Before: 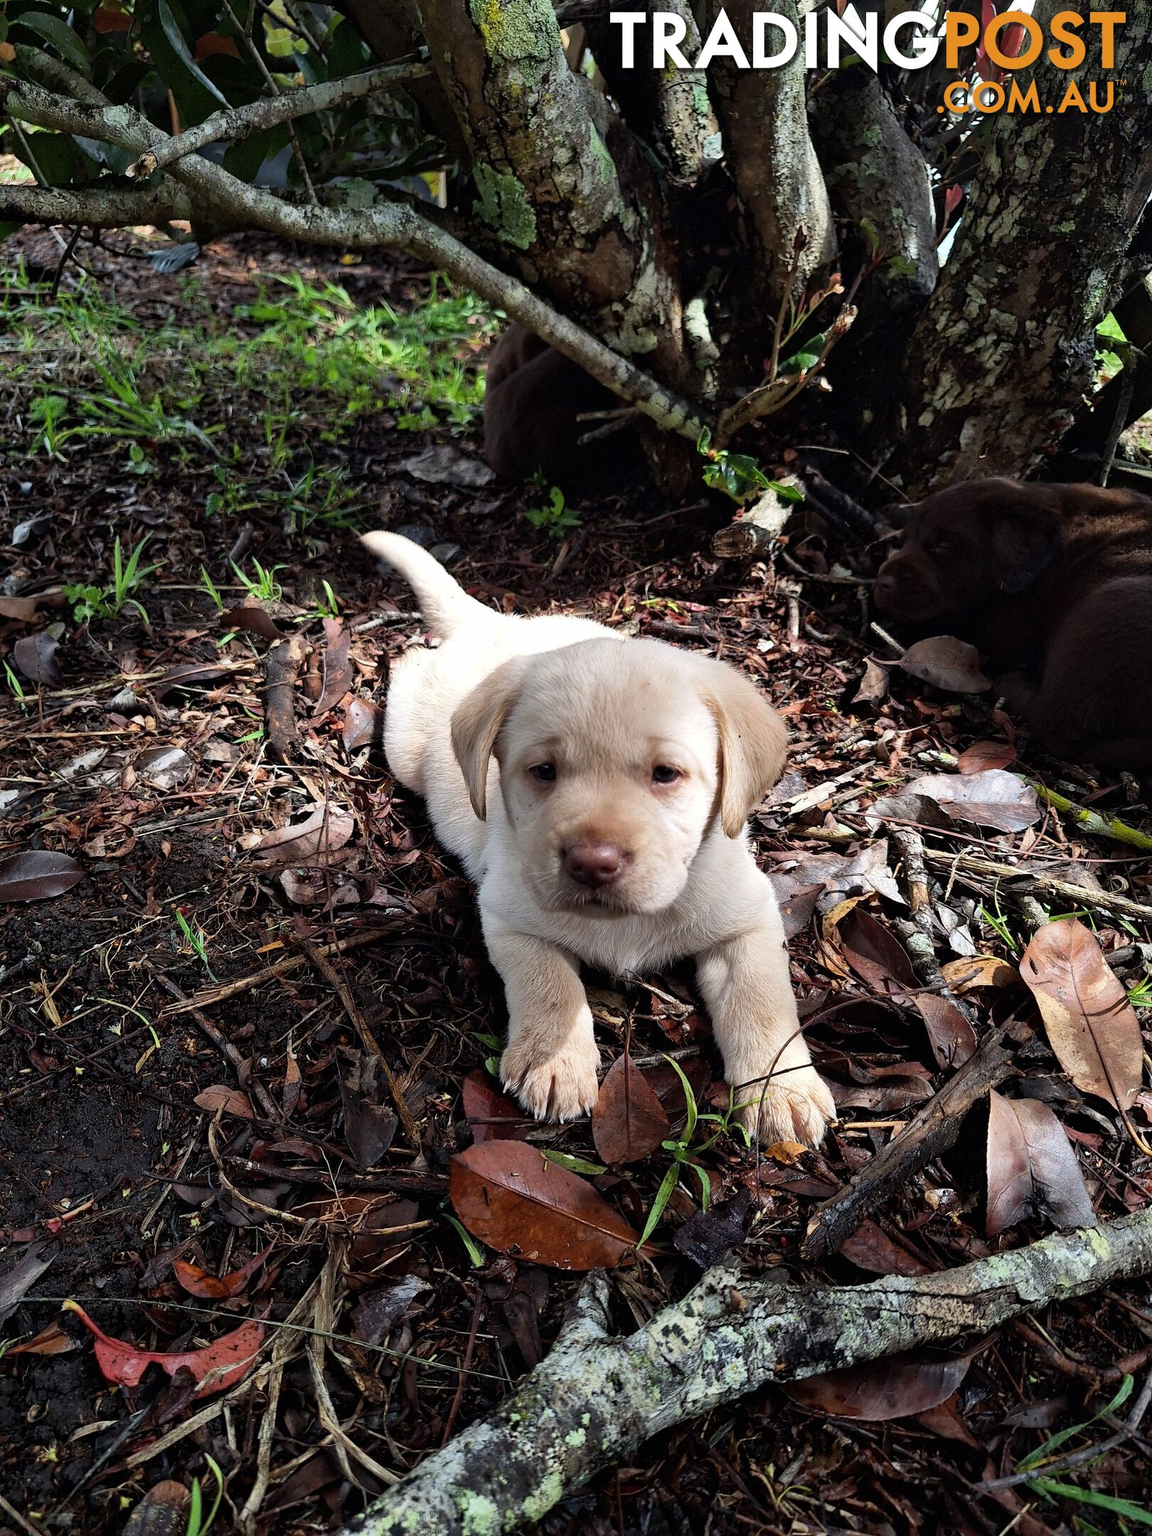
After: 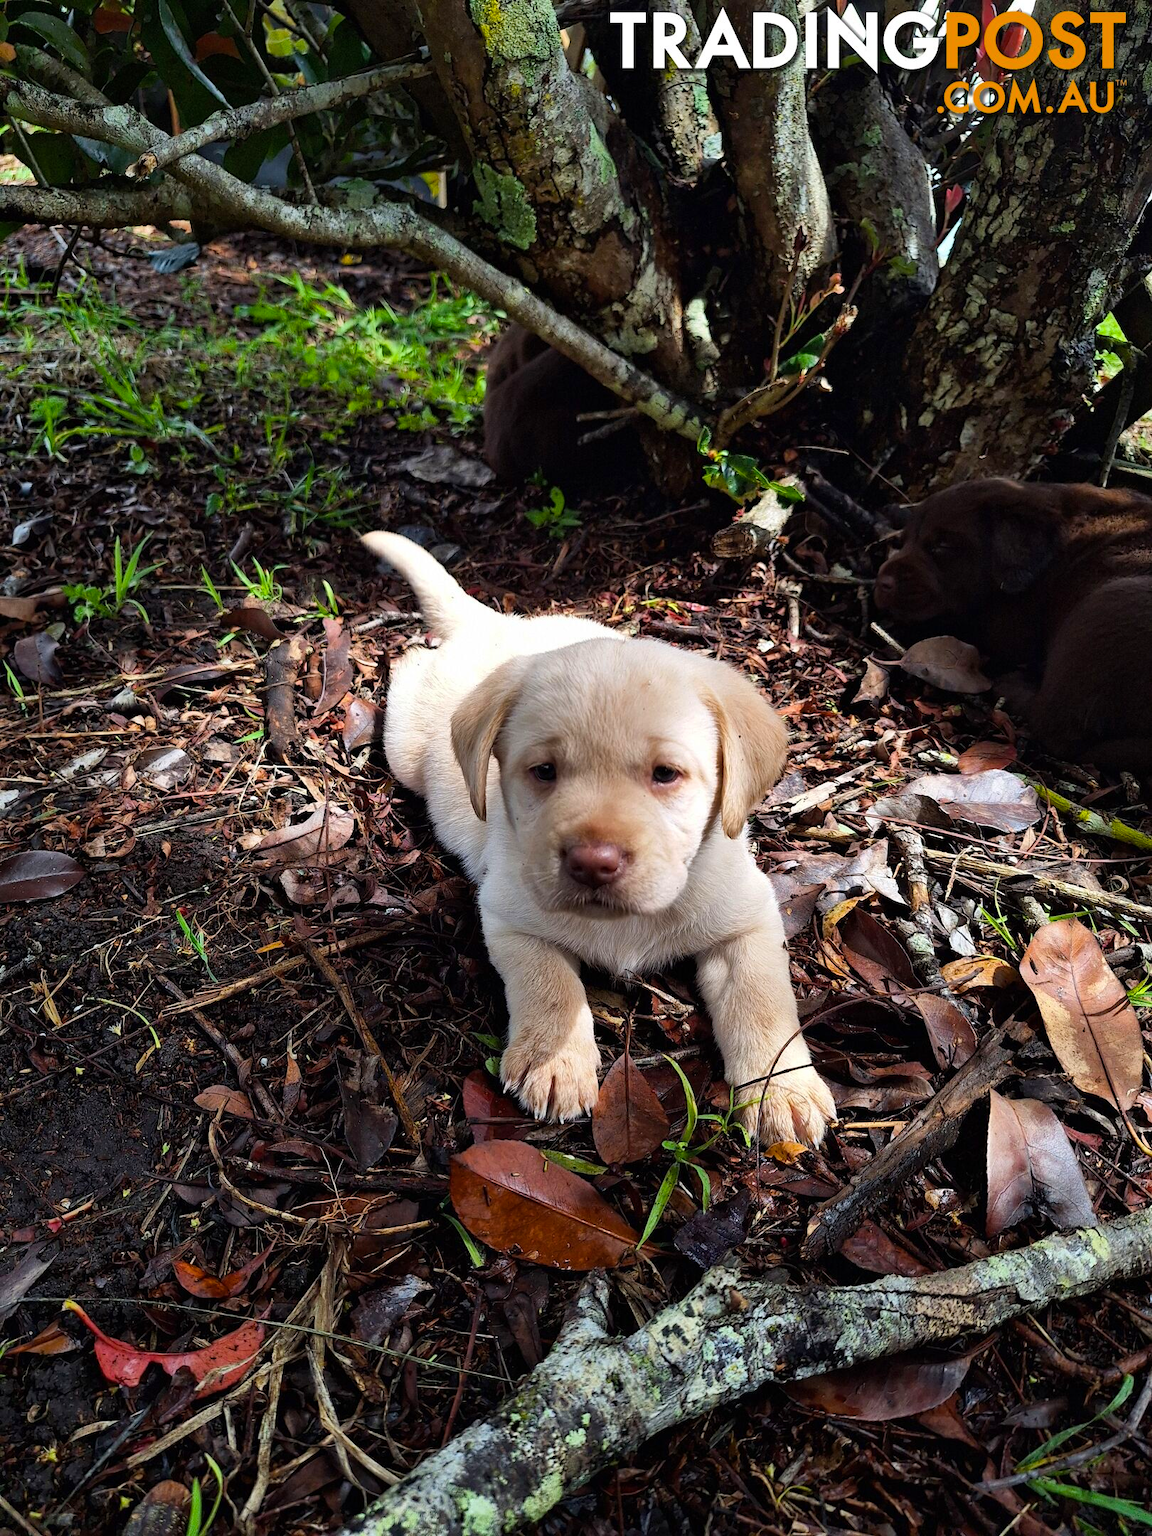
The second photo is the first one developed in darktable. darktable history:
color balance rgb: linear chroma grading › shadows 9.581%, linear chroma grading › highlights 10.444%, linear chroma grading › global chroma 15.464%, linear chroma grading › mid-tones 14.723%, perceptual saturation grading › global saturation 0.621%, global vibrance 9.553%
